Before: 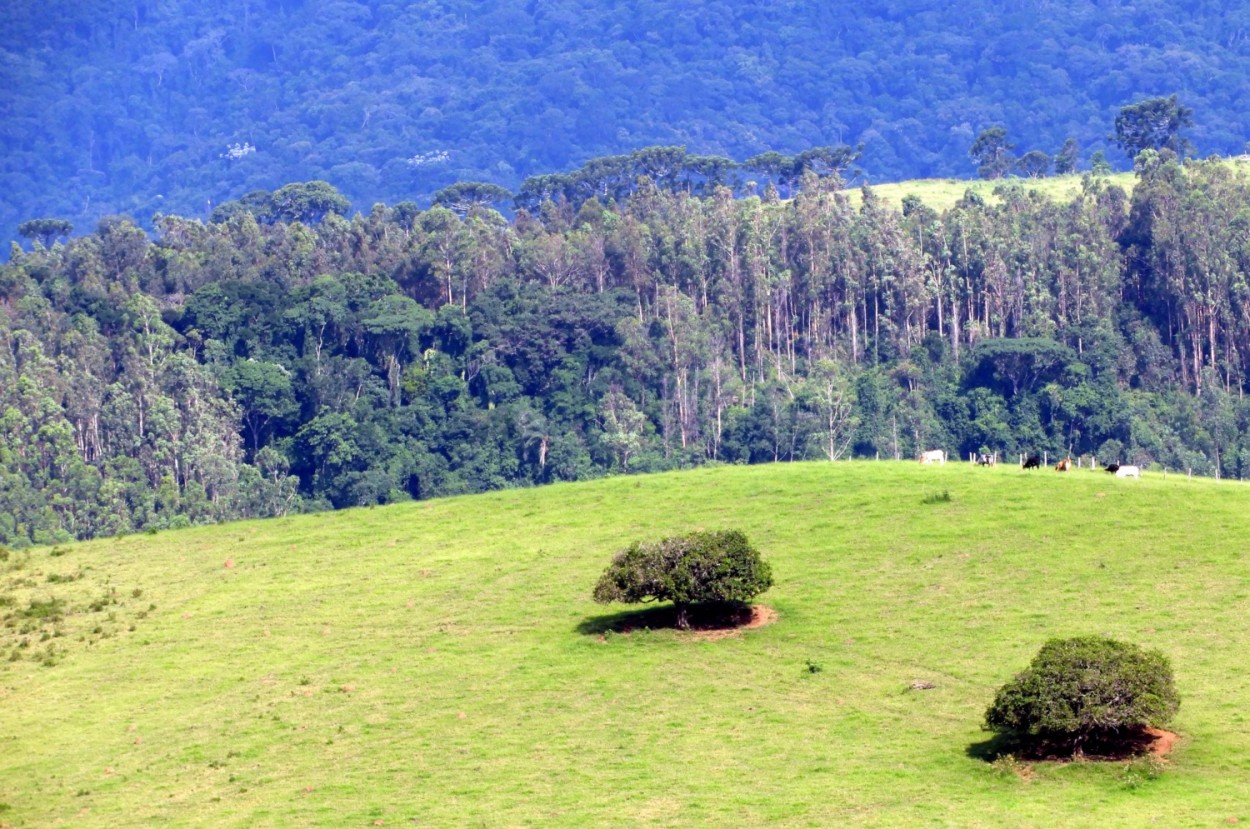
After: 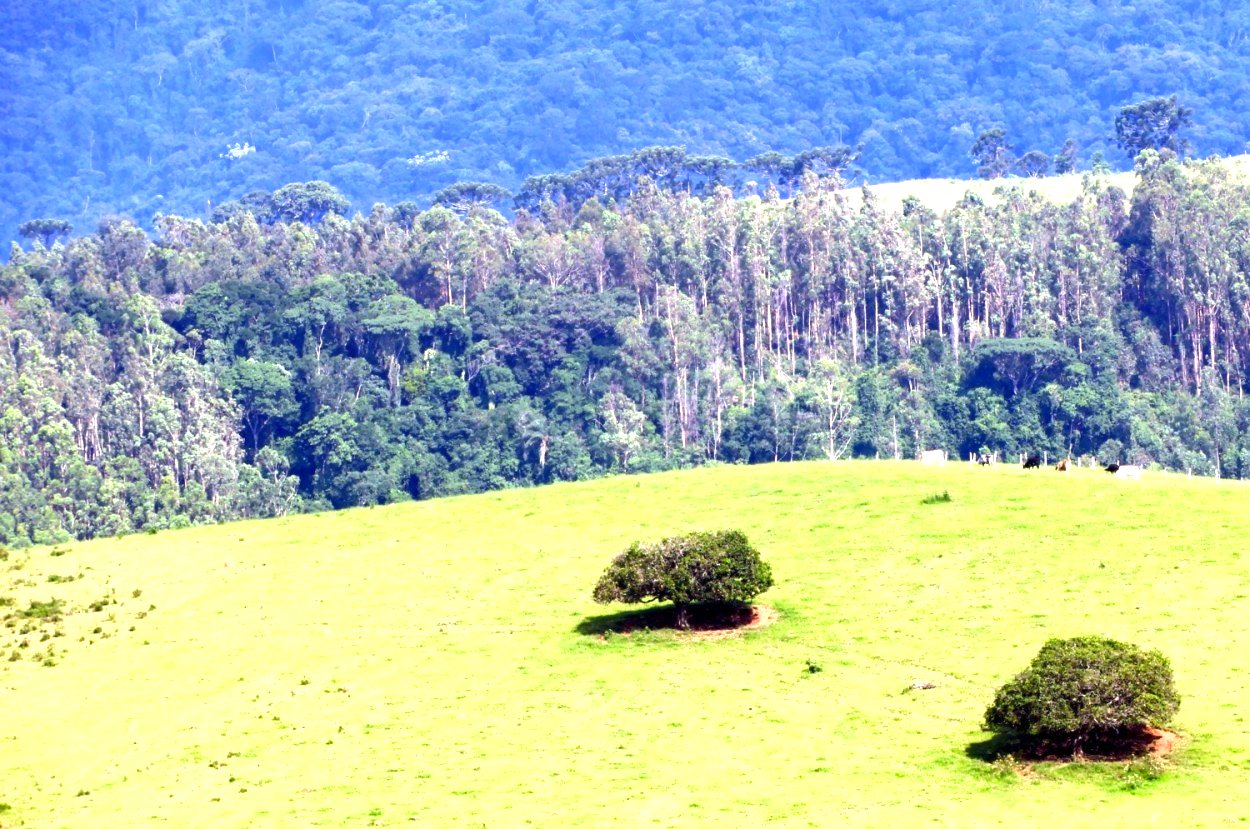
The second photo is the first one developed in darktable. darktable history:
shadows and highlights: shadows 31.76, highlights -32.15, soften with gaussian
exposure: exposure 1 EV, compensate highlight preservation false
